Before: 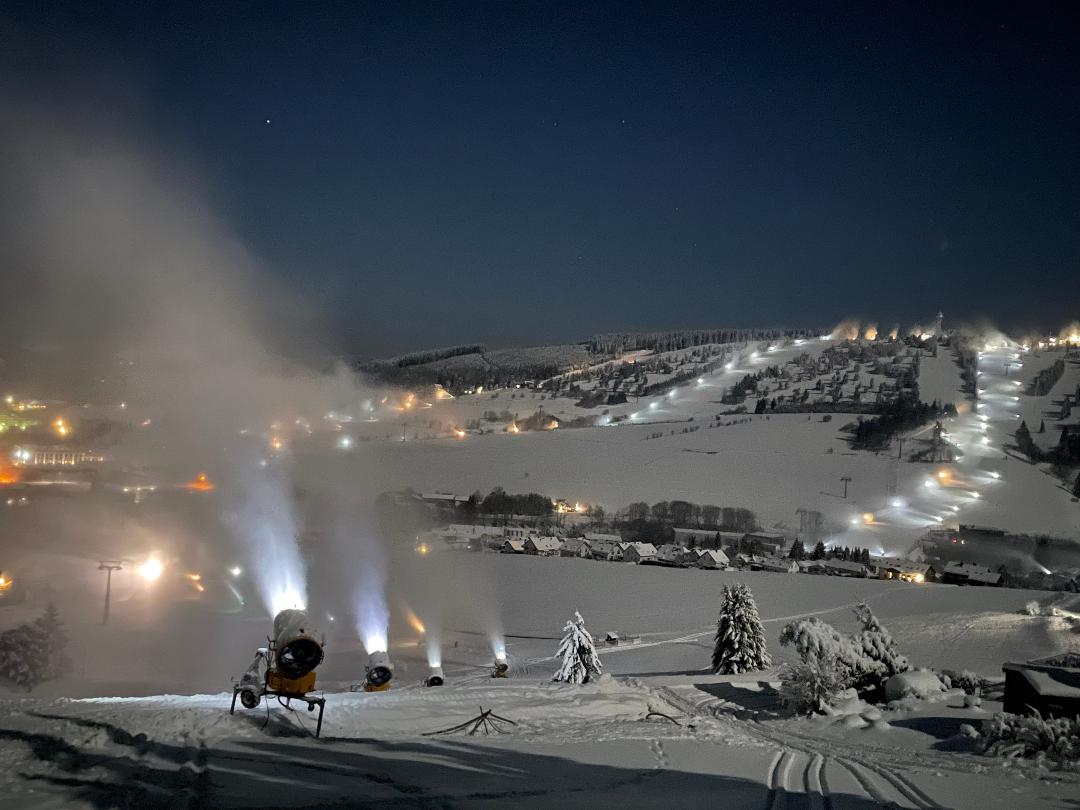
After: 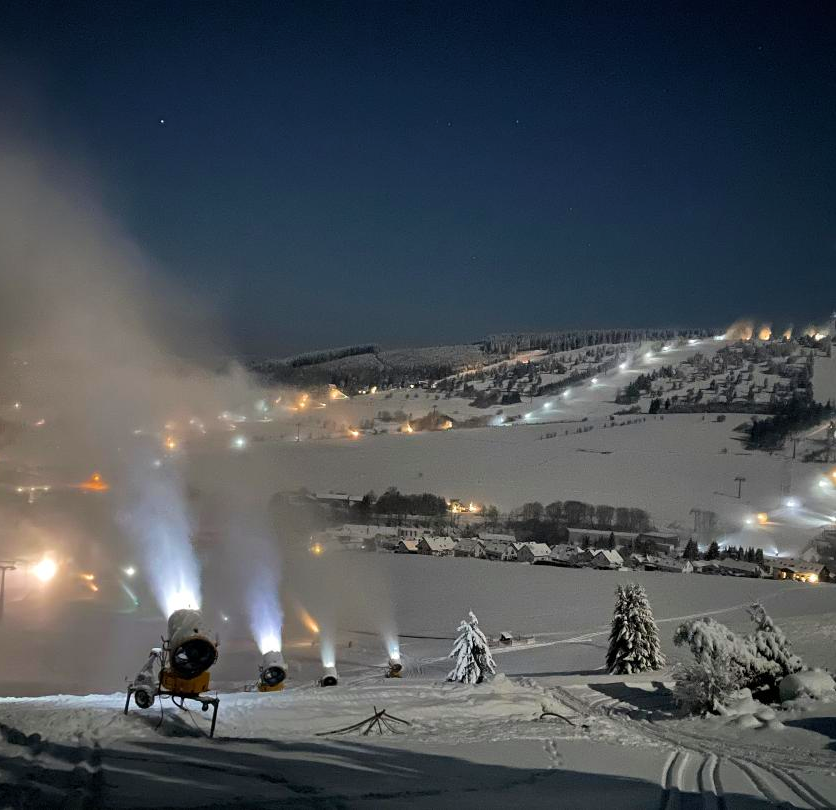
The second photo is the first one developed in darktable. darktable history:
crop: left 9.863%, right 12.726%
velvia: on, module defaults
